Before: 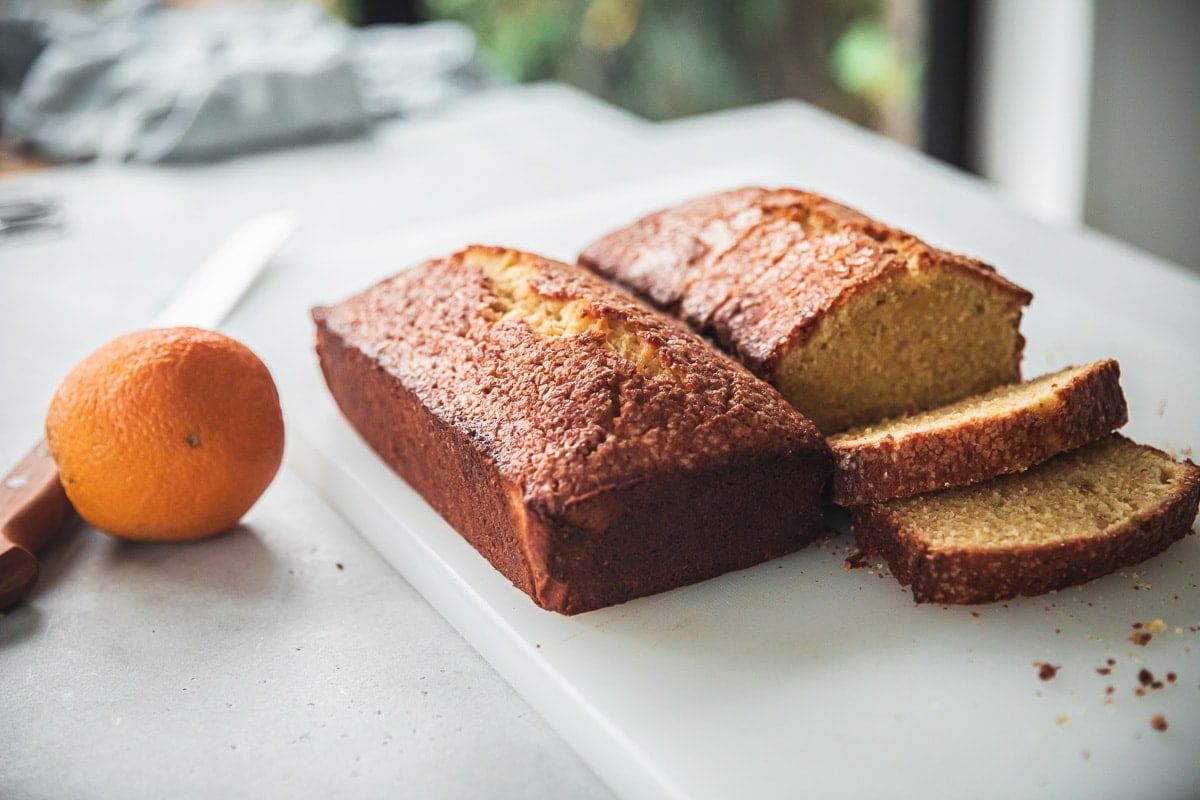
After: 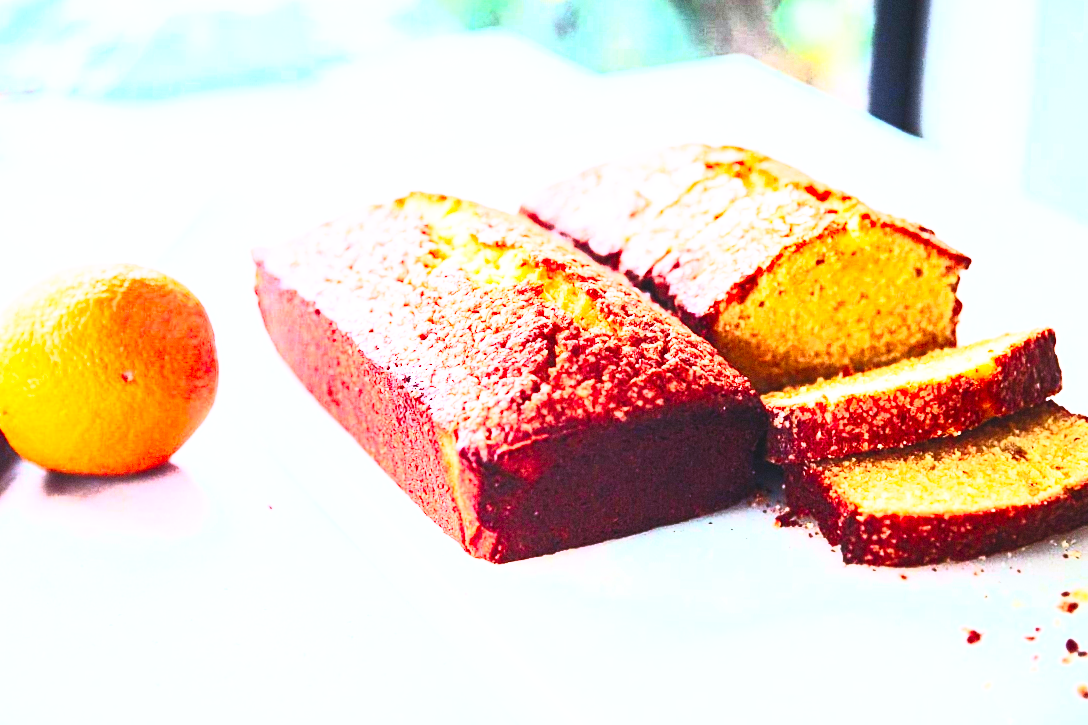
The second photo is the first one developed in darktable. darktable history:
crop and rotate: angle -1.96°, left 3.097%, top 4.154%, right 1.586%, bottom 0.529%
contrast brightness saturation: contrast 1, brightness 1, saturation 1
color calibration: illuminant as shot in camera, x 0.37, y 0.382, temperature 4313.32 K
base curve: curves: ch0 [(0, 0) (0.007, 0.004) (0.027, 0.03) (0.046, 0.07) (0.207, 0.54) (0.442, 0.872) (0.673, 0.972) (1, 1)], preserve colors none
white balance: red 1, blue 1
grain: coarseness 3.21 ISO
